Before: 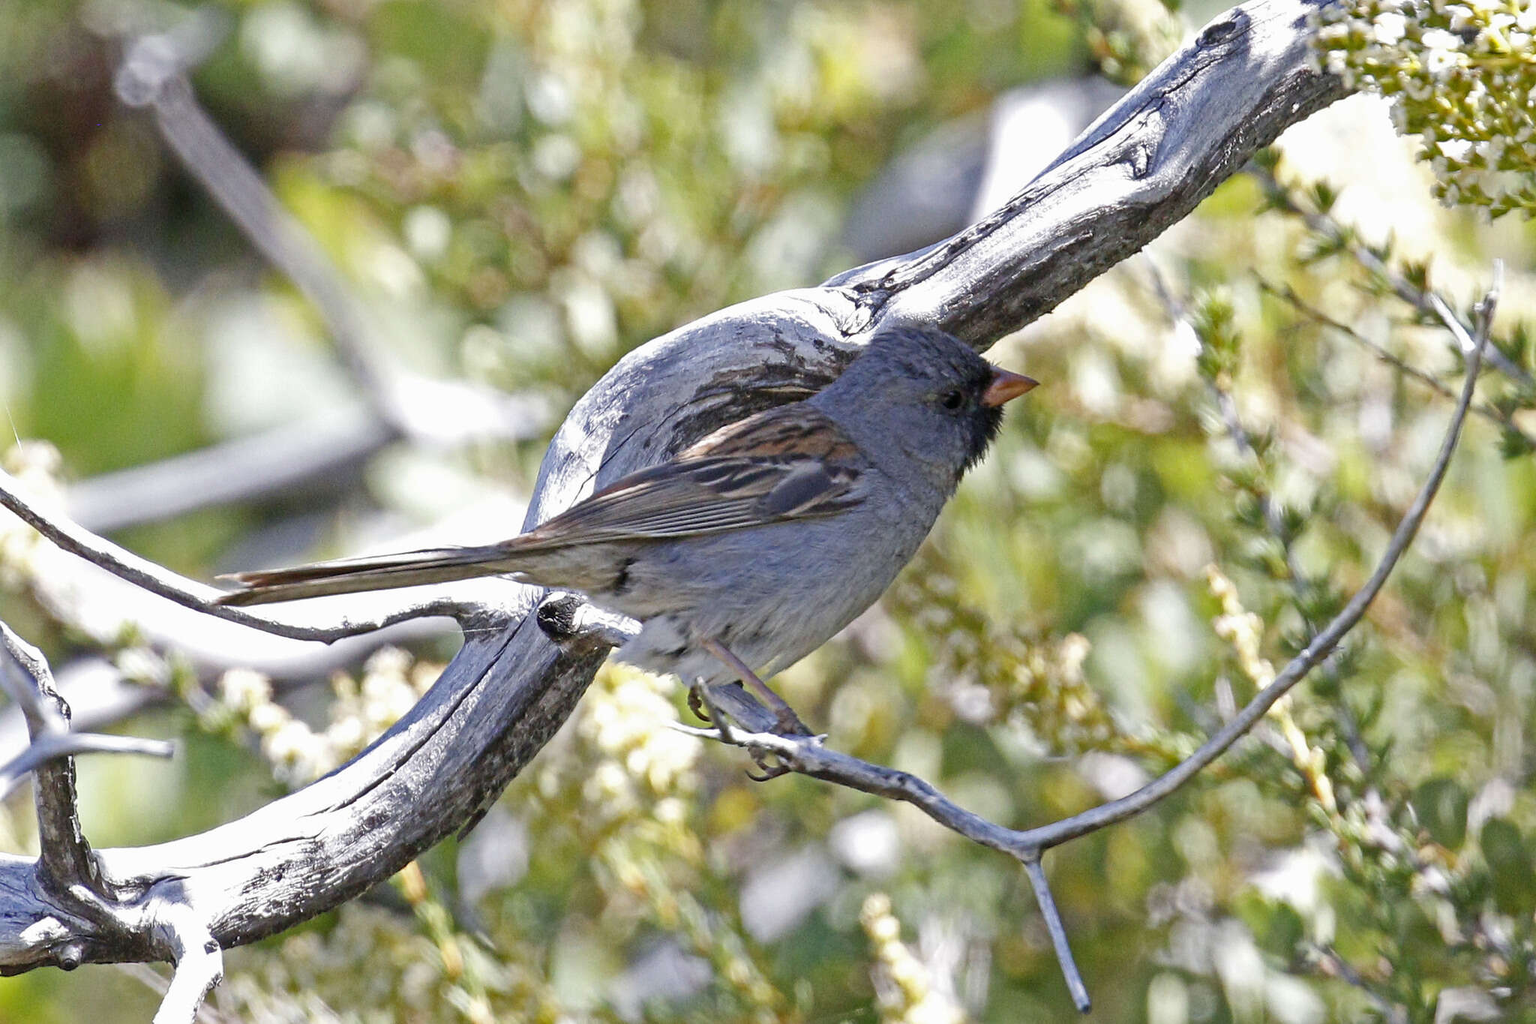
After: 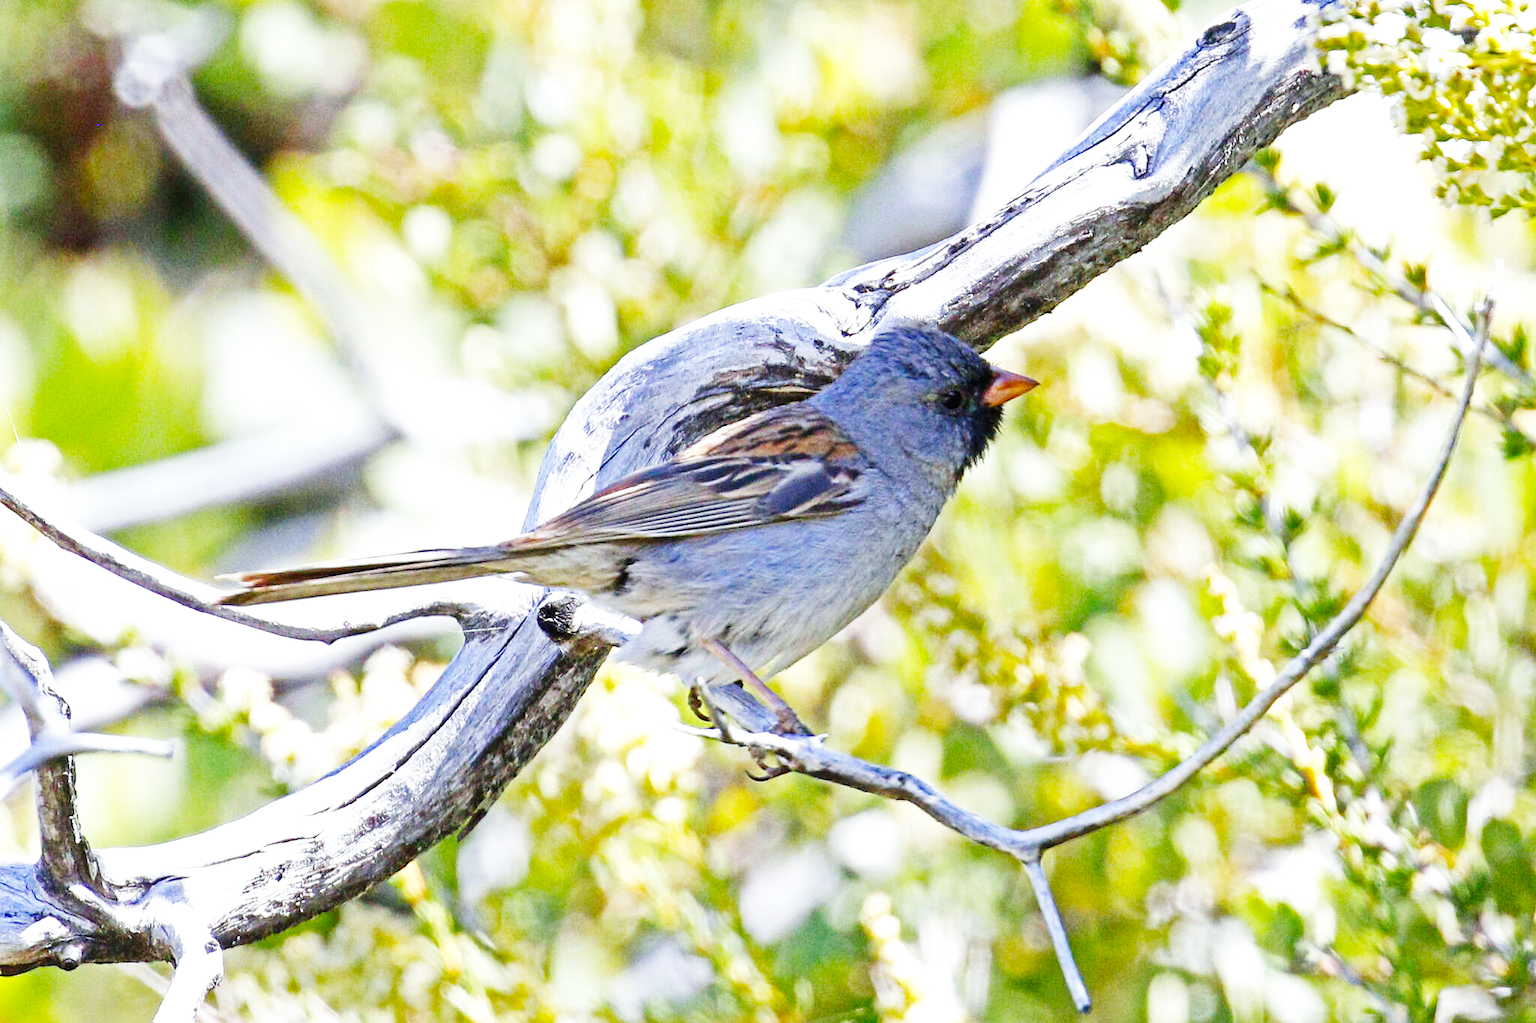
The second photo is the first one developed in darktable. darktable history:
color balance rgb: perceptual saturation grading › global saturation 10%, global vibrance 10%
base curve: curves: ch0 [(0, 0.003) (0.001, 0.002) (0.006, 0.004) (0.02, 0.022) (0.048, 0.086) (0.094, 0.234) (0.162, 0.431) (0.258, 0.629) (0.385, 0.8) (0.548, 0.918) (0.751, 0.988) (1, 1)], preserve colors none
white balance: red 0.978, blue 0.999
contrast brightness saturation: saturation 0.18
exposure: black level correction 0, compensate exposure bias true, compensate highlight preservation false
